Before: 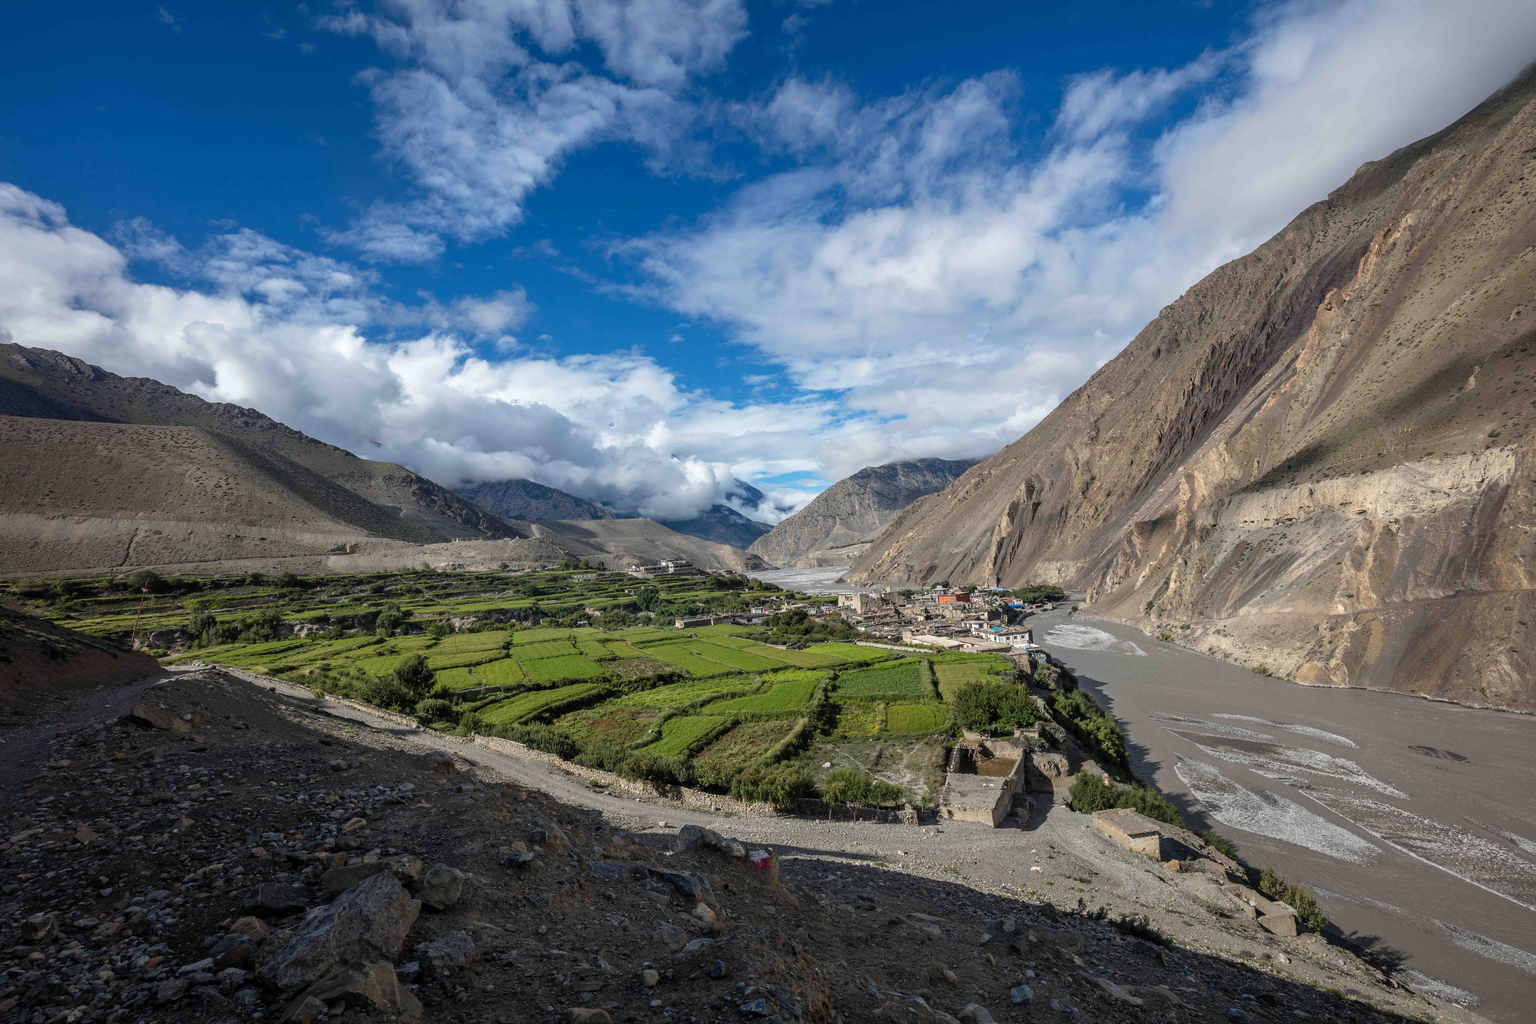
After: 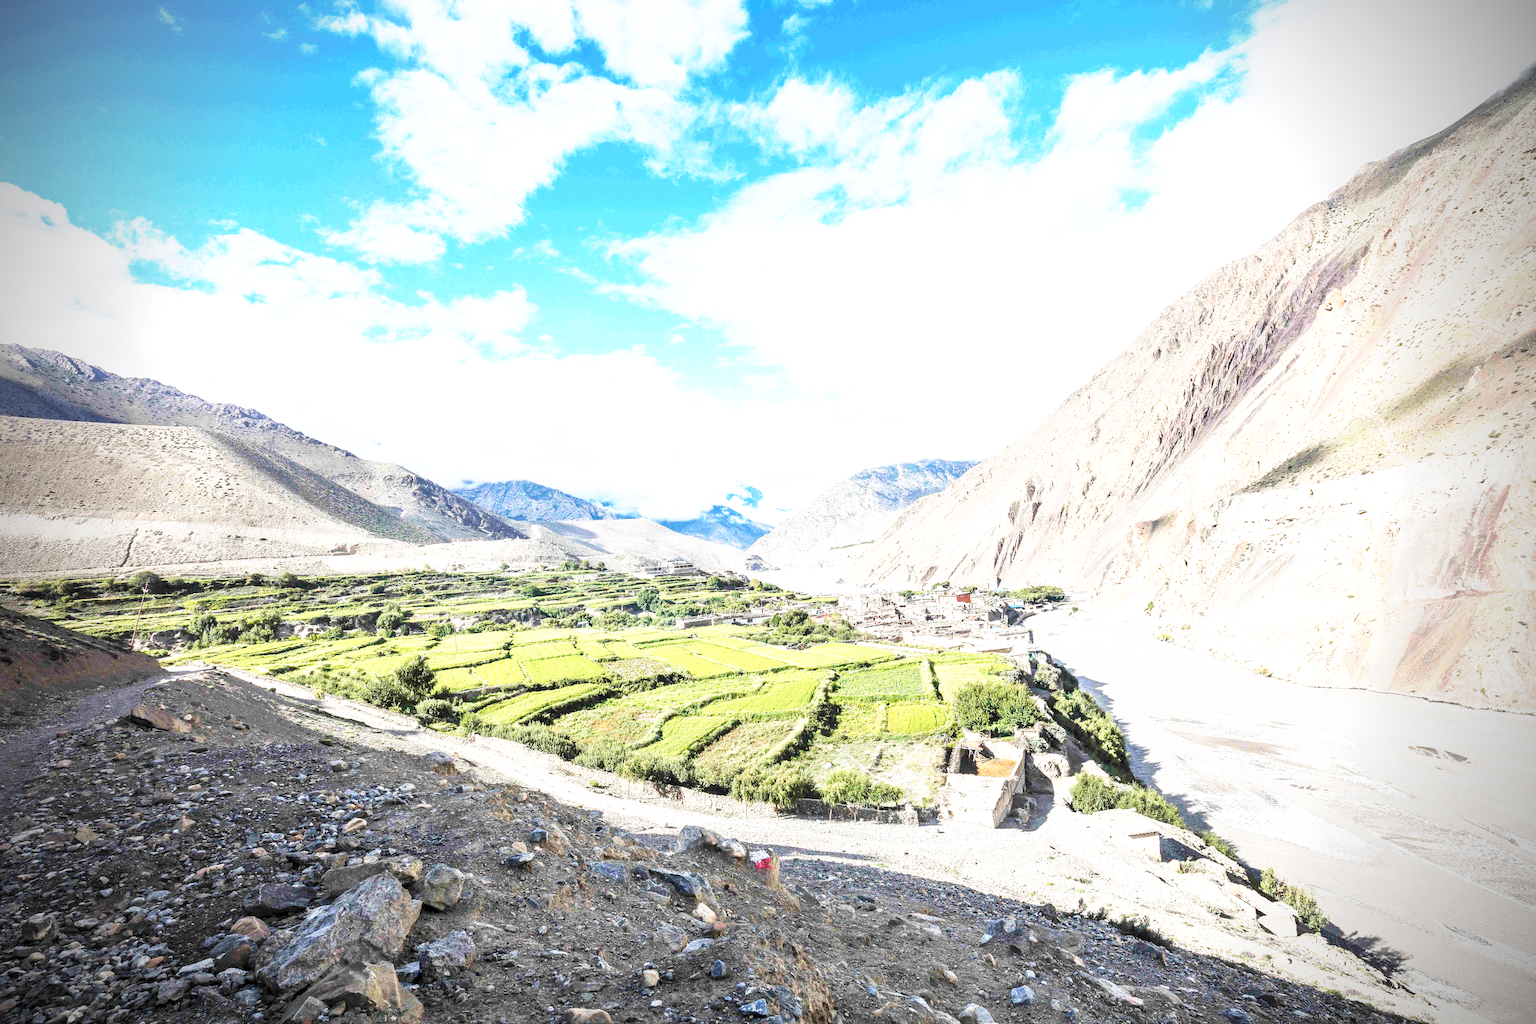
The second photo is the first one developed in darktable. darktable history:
sharpen: amount 0.217
exposure: exposure 2 EV, compensate exposure bias true, compensate highlight preservation false
base curve: curves: ch0 [(0, 0) (0.495, 0.917) (1, 1)], preserve colors none
vignetting: brightness -0.856
